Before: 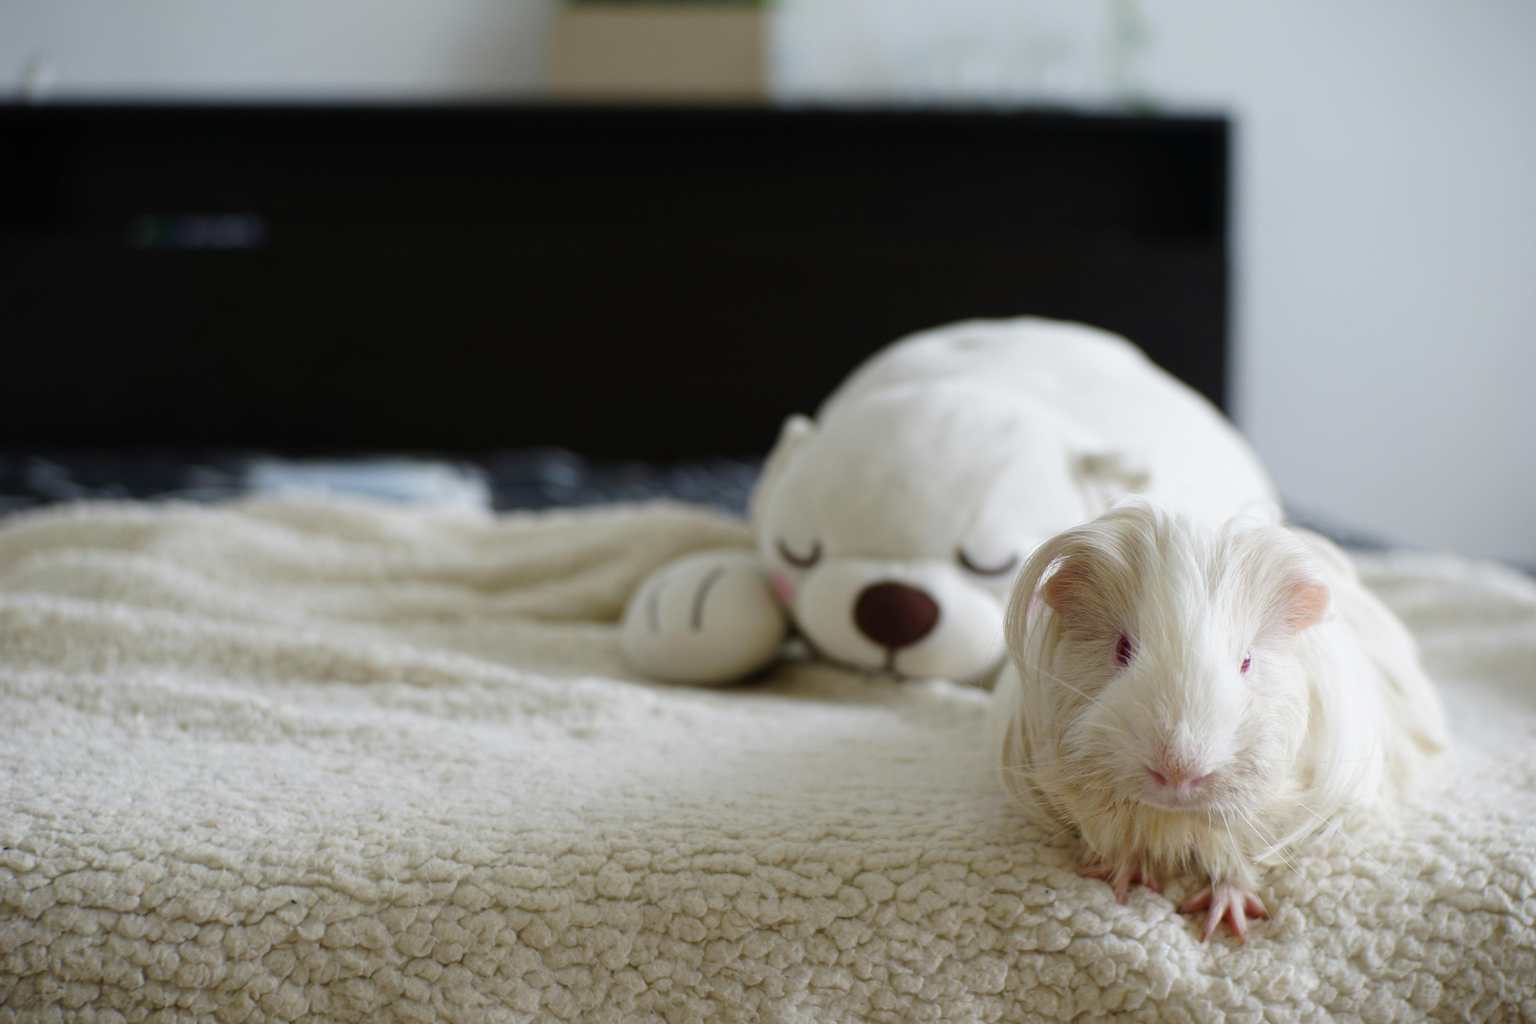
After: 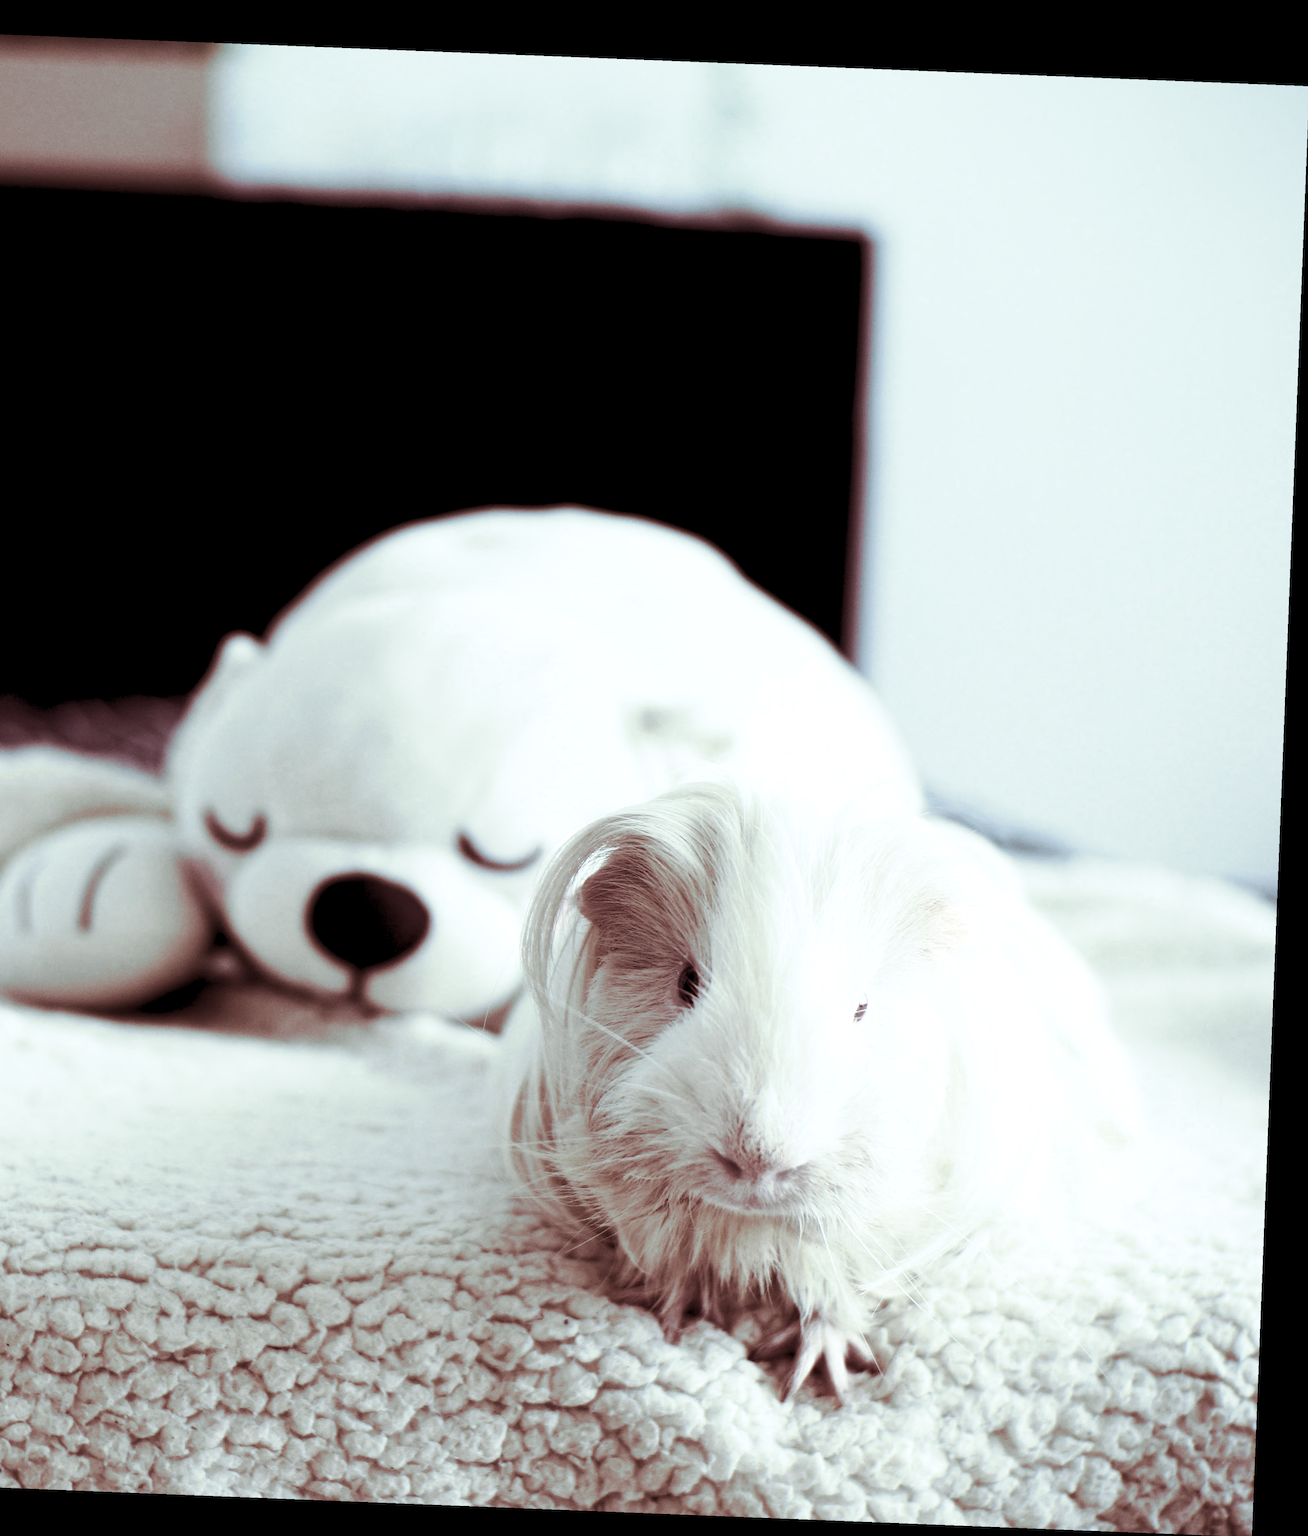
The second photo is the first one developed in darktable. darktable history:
rotate and perspective: rotation 2.27°, automatic cropping off
color zones: curves: ch0 [(0, 0.487) (0.241, 0.395) (0.434, 0.373) (0.658, 0.412) (0.838, 0.487)]; ch1 [(0, 0) (0.053, 0.053) (0.211, 0.202) (0.579, 0.259) (0.781, 0.241)]
crop: left 41.402%
color correction: highlights a* -12.64, highlights b* -18.1, saturation 0.7
levels: black 3.83%, white 90.64%, levels [0.044, 0.416, 0.908]
split-toning: on, module defaults
contrast brightness saturation: contrast 0.4, brightness 0.05, saturation 0.25
